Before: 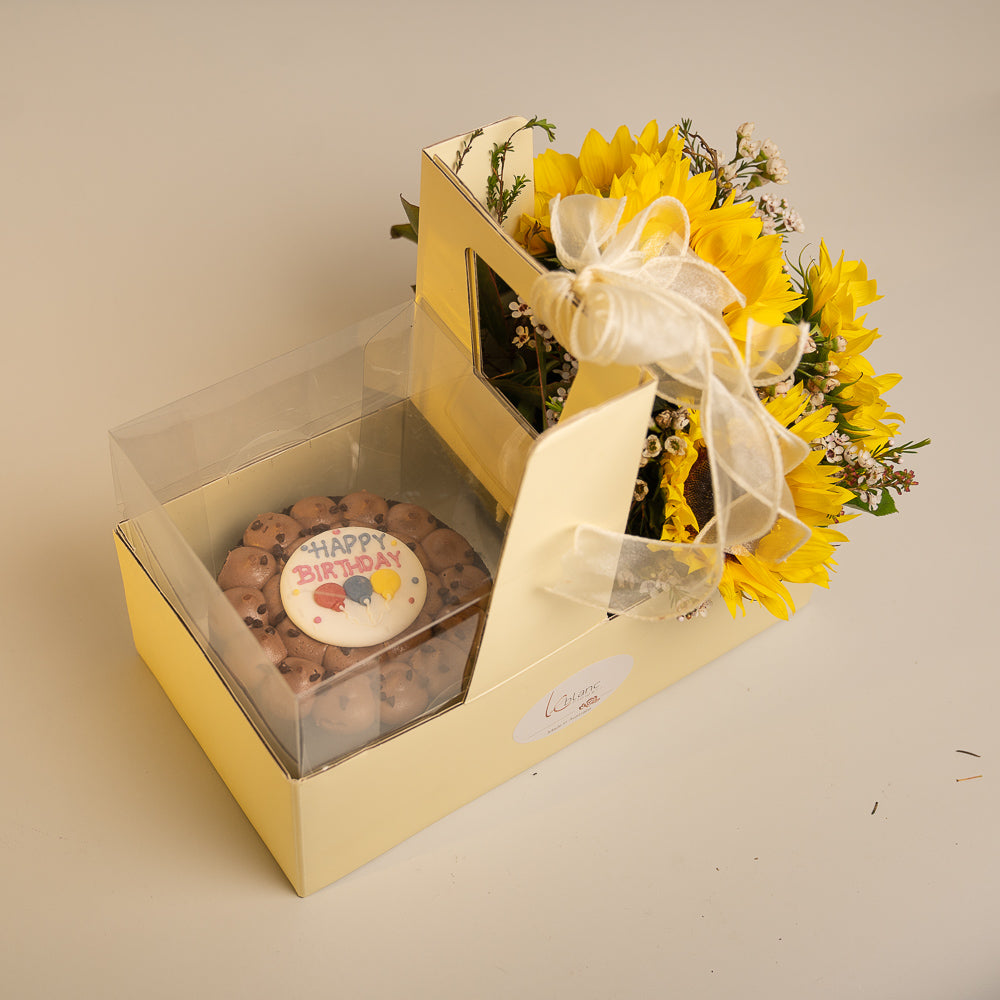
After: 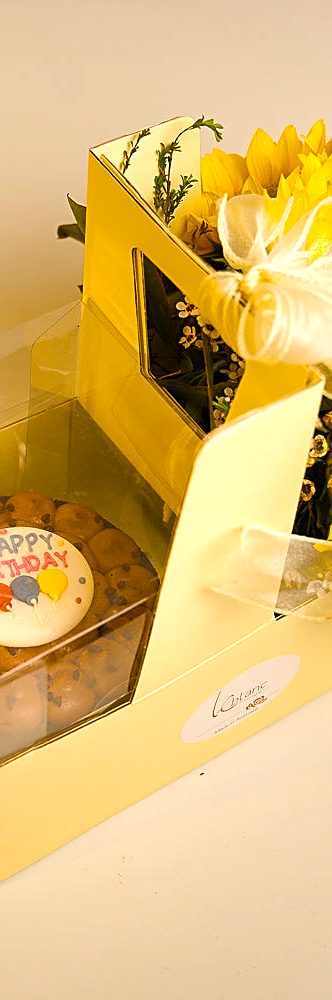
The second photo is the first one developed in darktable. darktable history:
tone equalizer: on, module defaults
white balance: emerald 1
crop: left 33.36%, right 33.36%
sharpen: on, module defaults
color zones: curves: ch0 [(0, 0.613) (0.01, 0.613) (0.245, 0.448) (0.498, 0.529) (0.642, 0.665) (0.879, 0.777) (0.99, 0.613)]; ch1 [(0, 0) (0.143, 0) (0.286, 0) (0.429, 0) (0.571, 0) (0.714, 0) (0.857, 0)], mix -93.41%
shadows and highlights: radius 334.93, shadows 63.48, highlights 6.06, compress 87.7%, highlights color adjustment 39.73%, soften with gaussian
color balance rgb: linear chroma grading › shadows 10%, linear chroma grading › highlights 10%, linear chroma grading › global chroma 15%, linear chroma grading › mid-tones 15%, perceptual saturation grading › global saturation 40%, perceptual saturation grading › highlights -25%, perceptual saturation grading › mid-tones 35%, perceptual saturation grading › shadows 35%, perceptual brilliance grading › global brilliance 11.29%, global vibrance 11.29%
